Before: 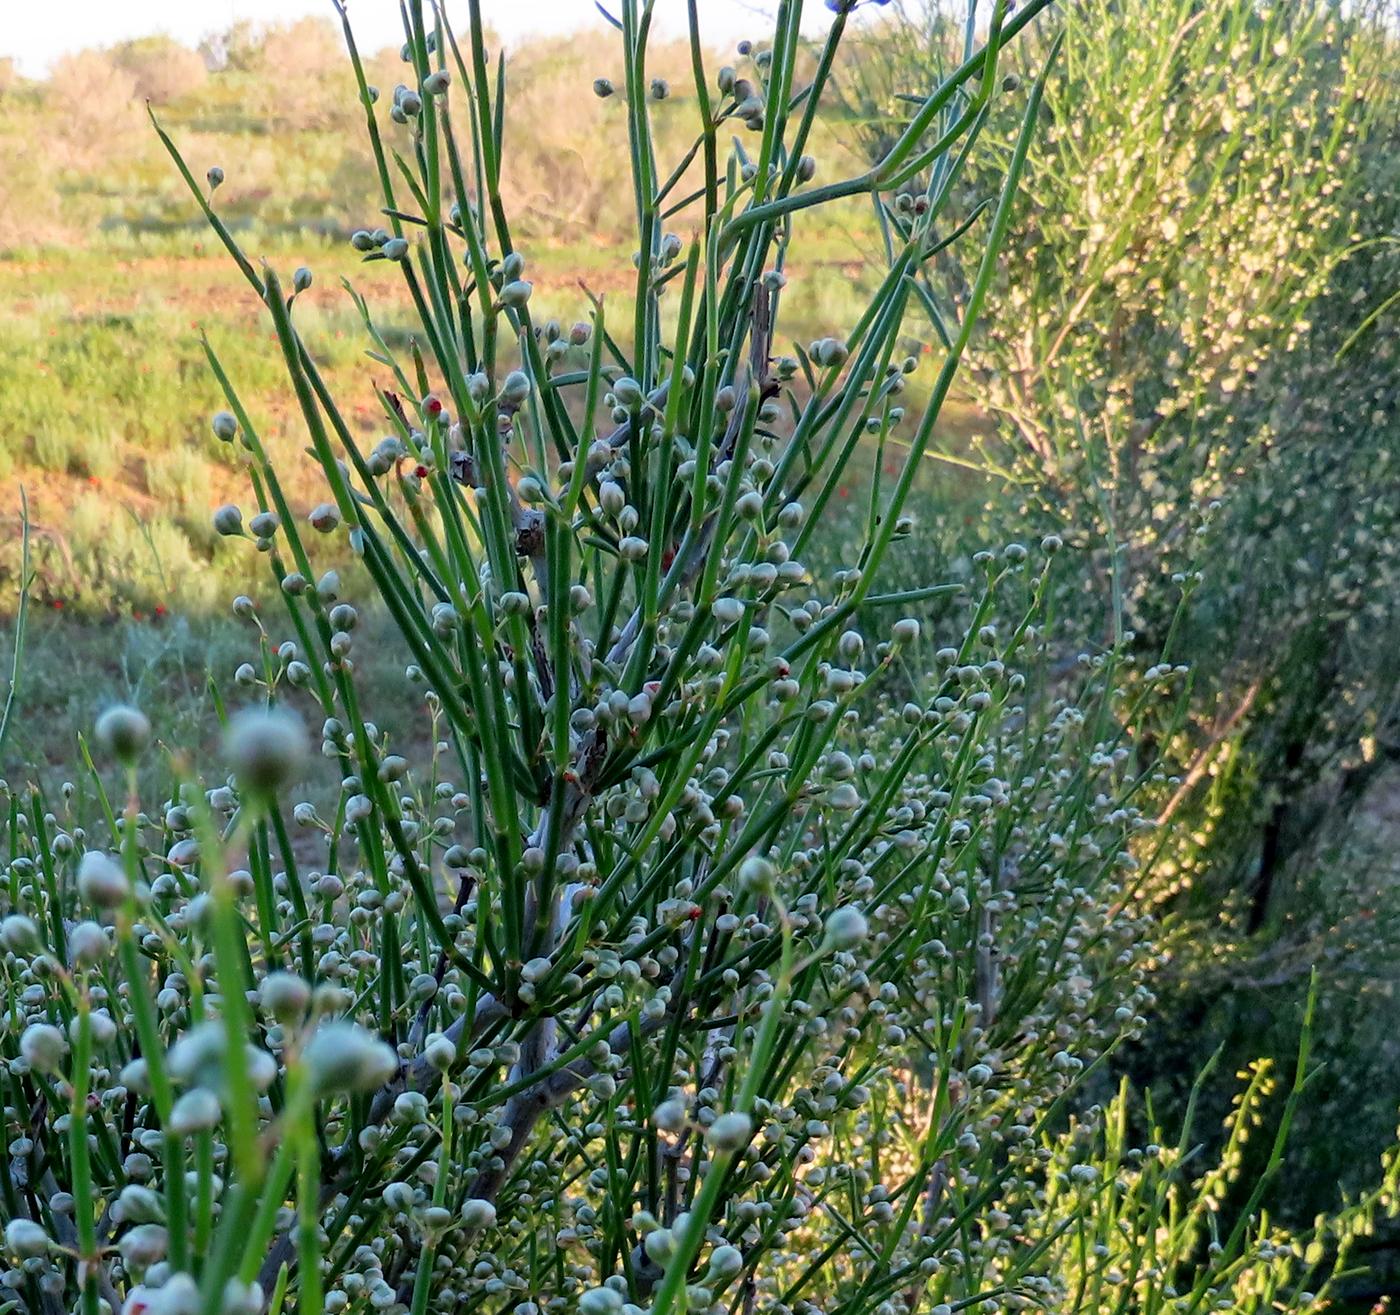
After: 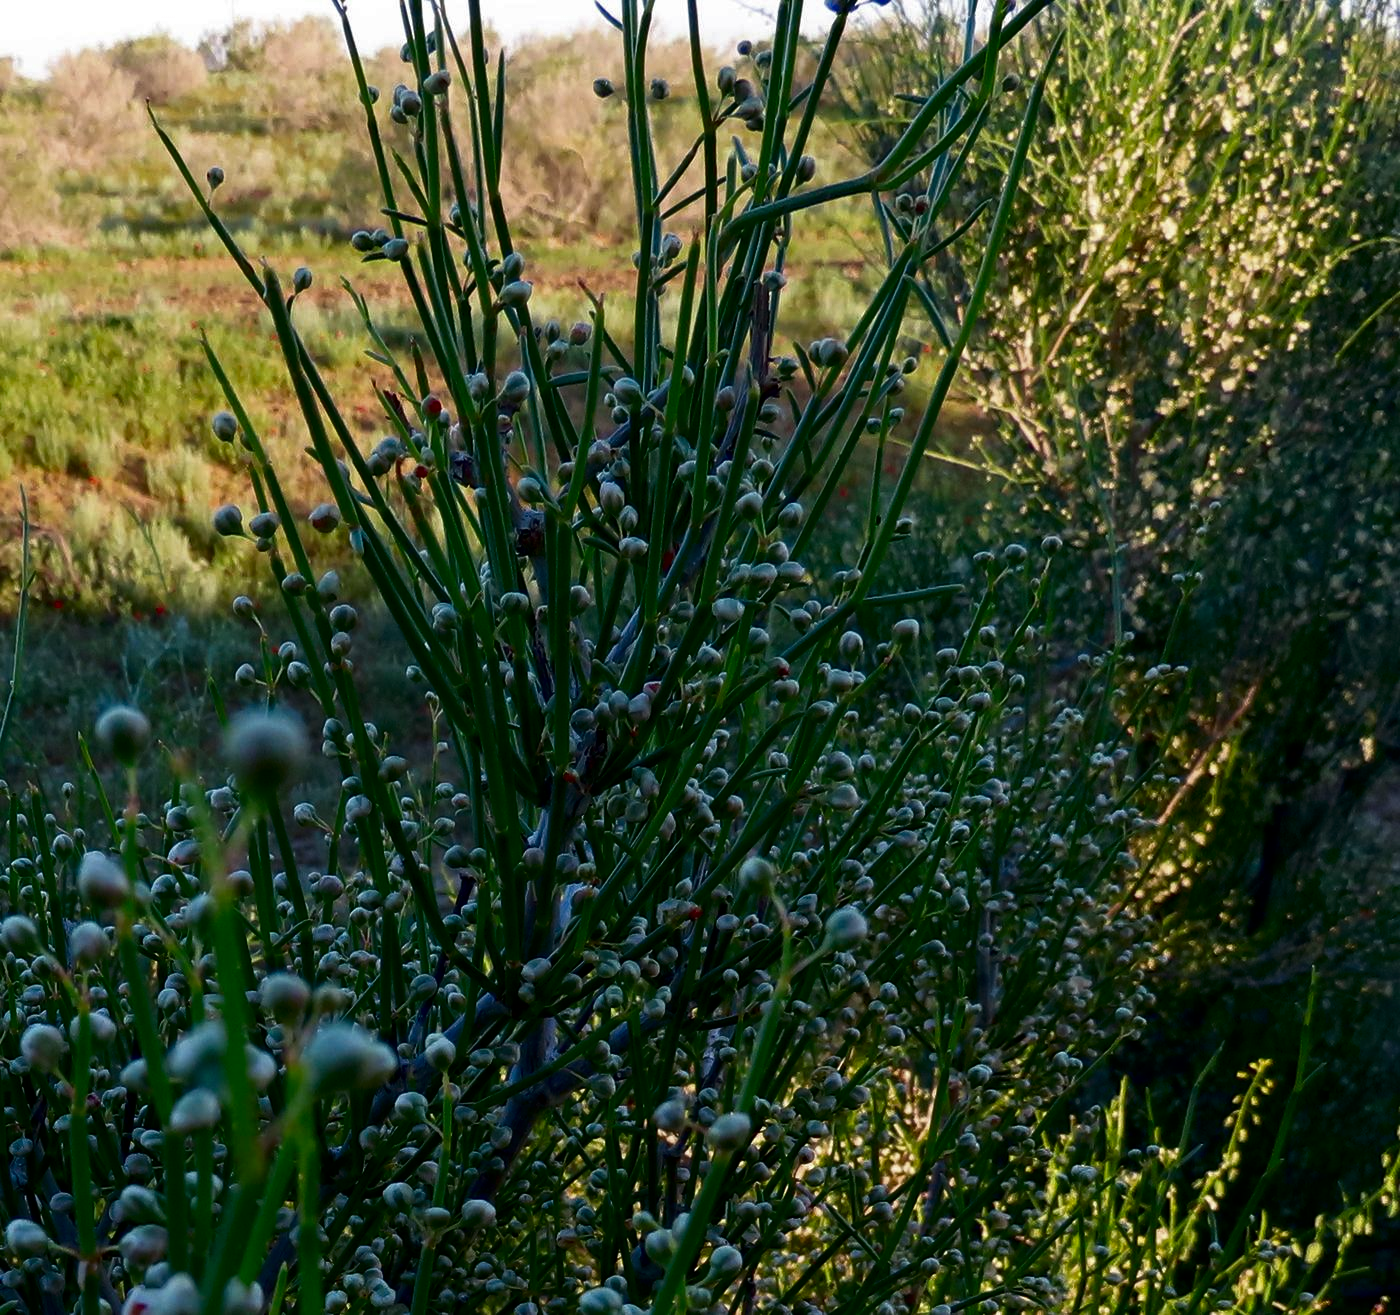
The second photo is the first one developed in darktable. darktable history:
contrast brightness saturation: brightness -0.513
